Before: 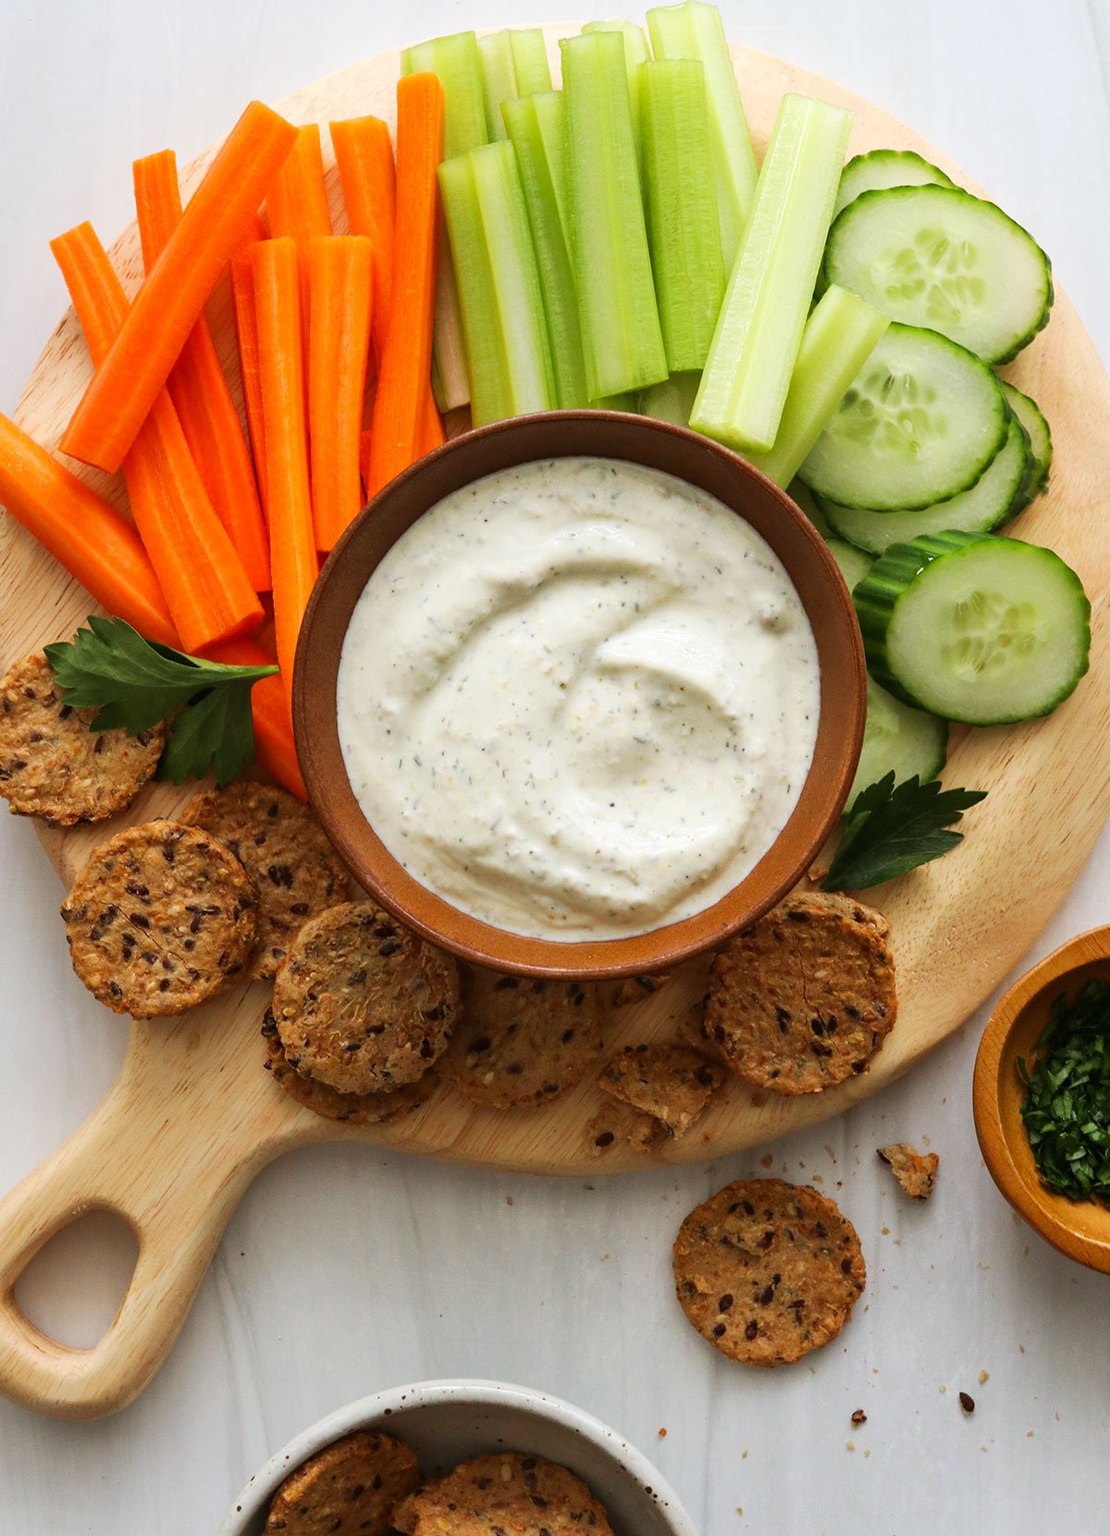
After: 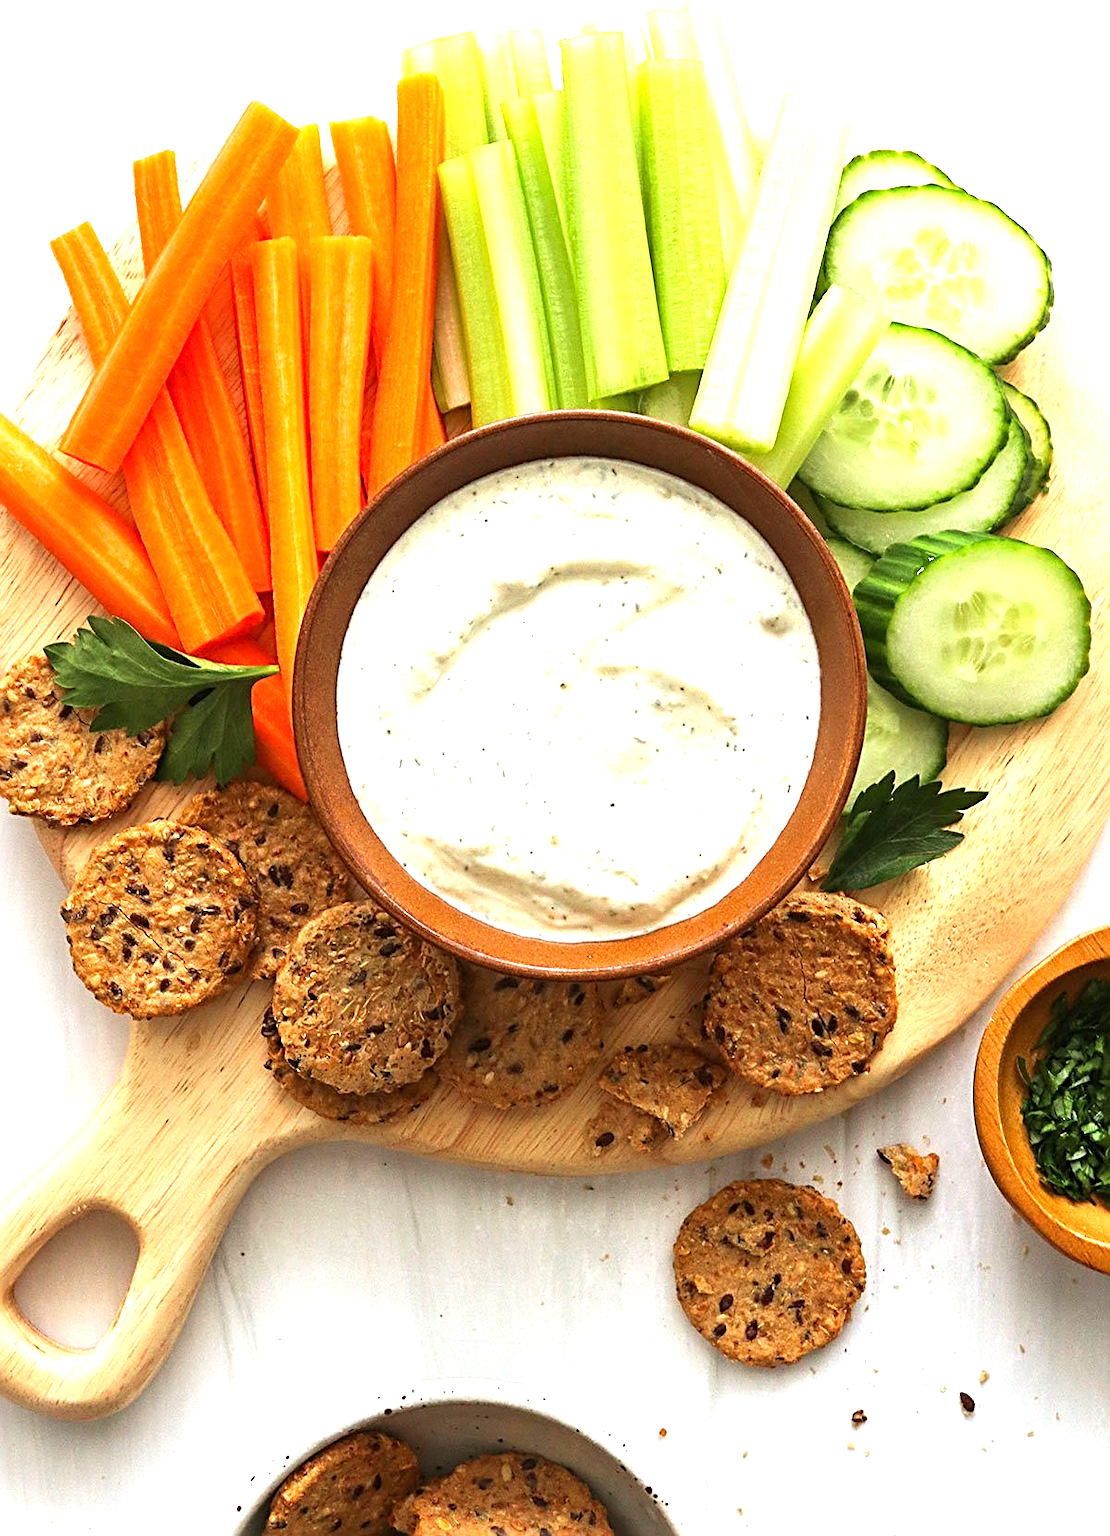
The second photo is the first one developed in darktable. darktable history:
exposure: exposure 1.14 EV, compensate highlight preservation false
sharpen: radius 2.792, amount 0.718
